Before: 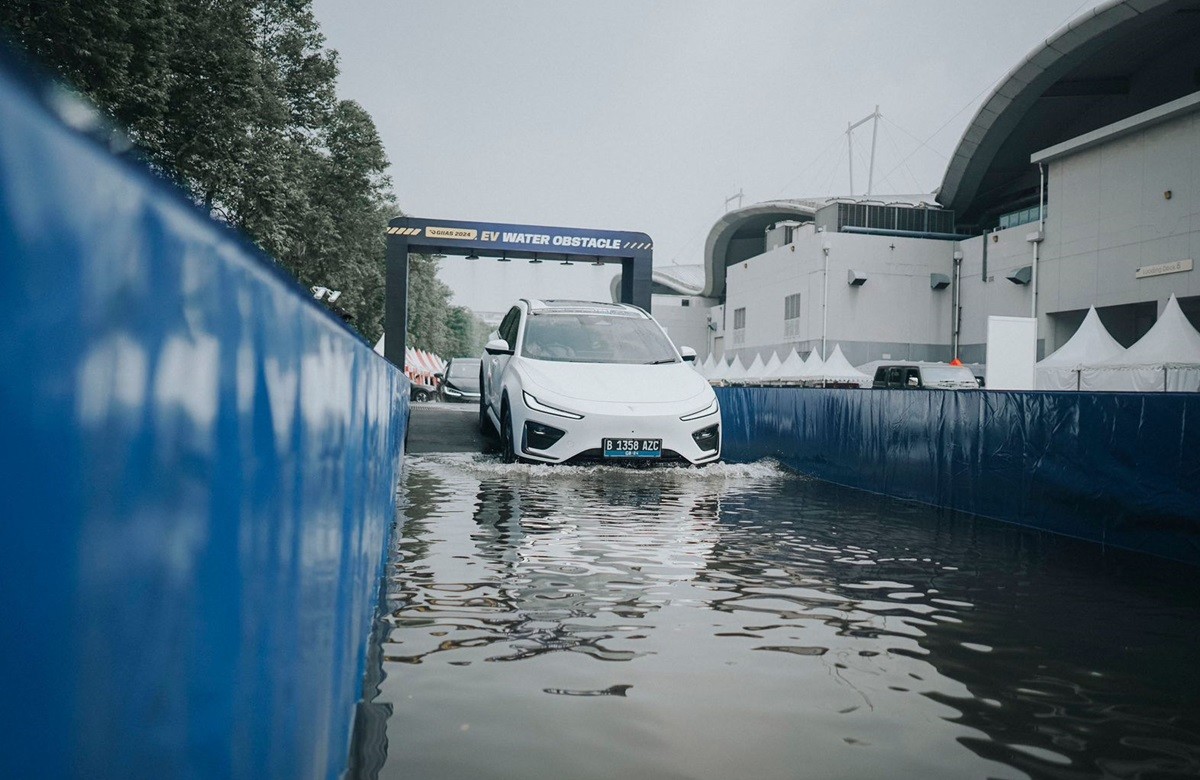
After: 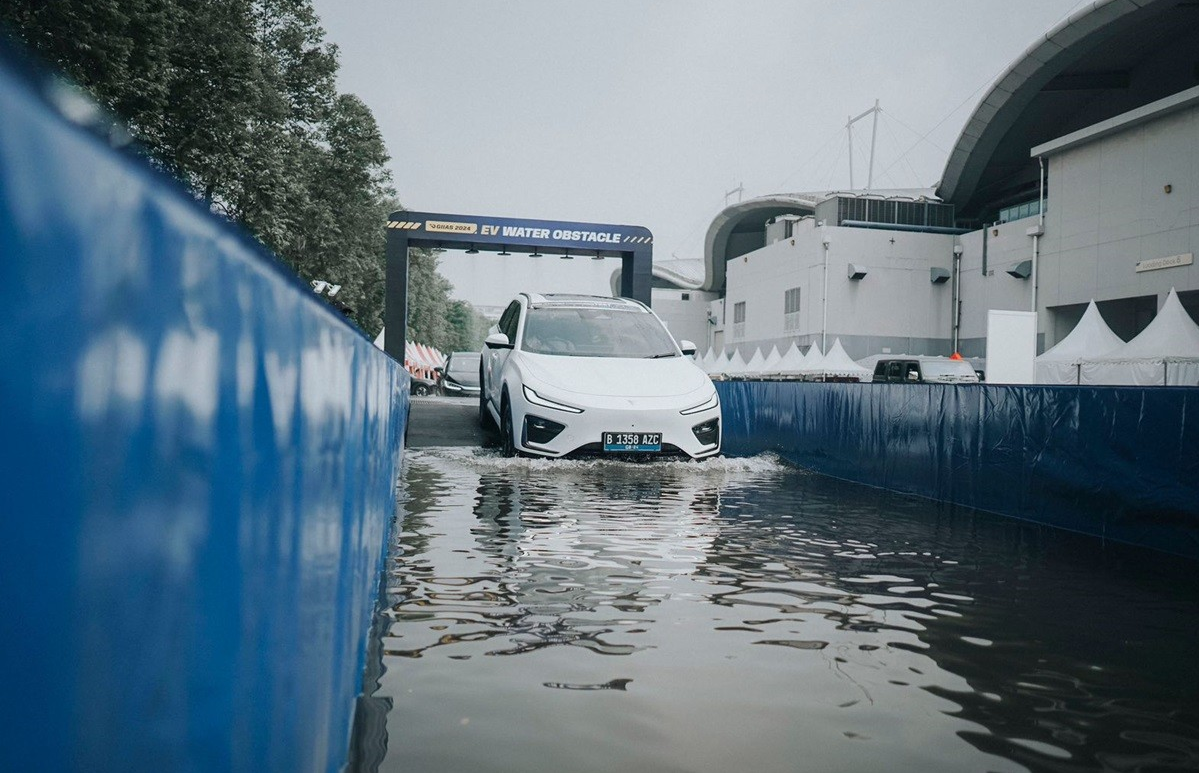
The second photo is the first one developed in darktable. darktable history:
crop: top 0.819%, right 0.078%
tone equalizer: luminance estimator HSV value / RGB max
